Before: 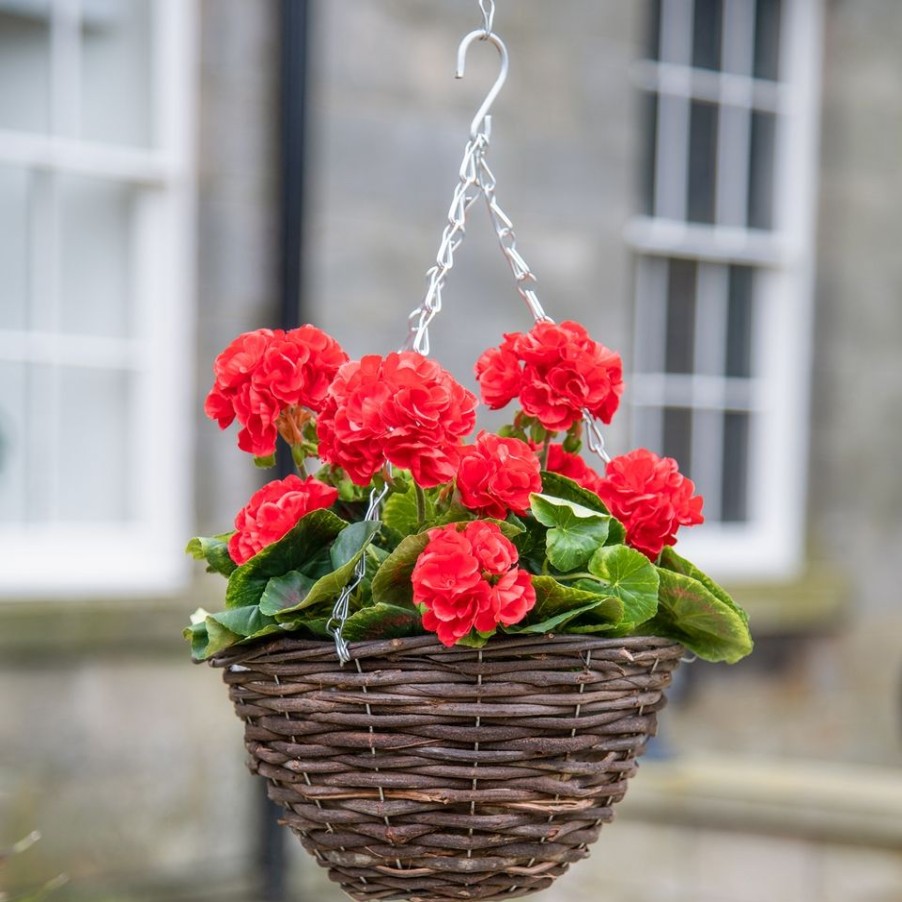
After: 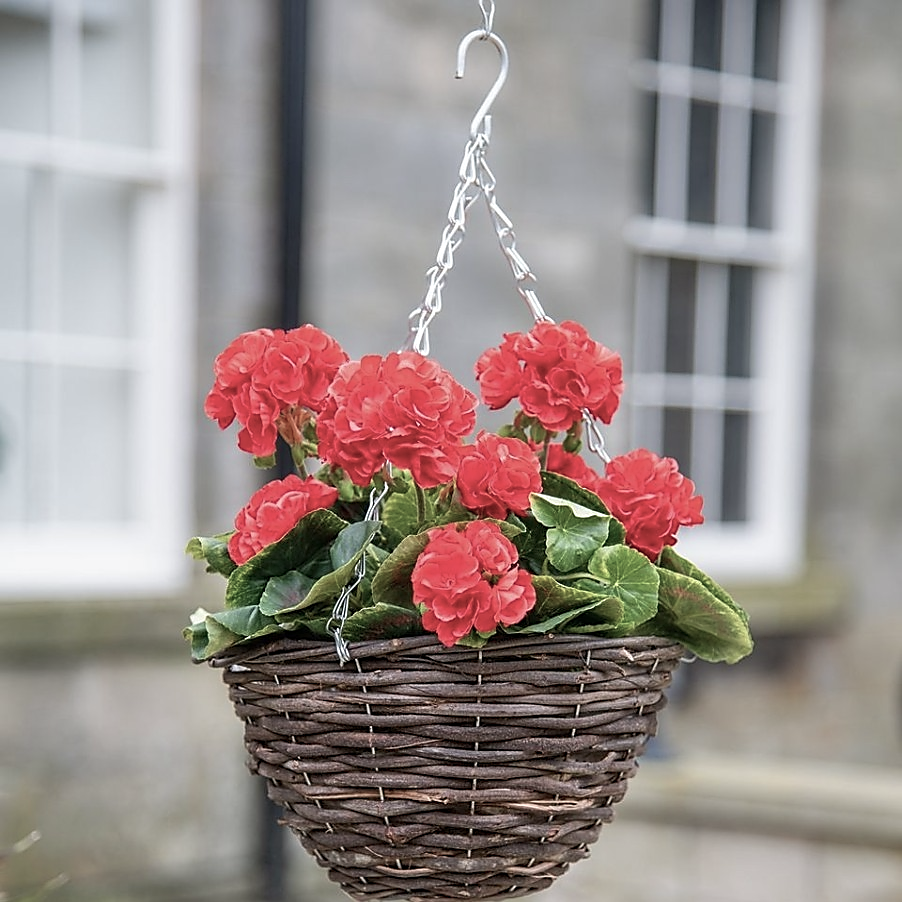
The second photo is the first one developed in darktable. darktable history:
sharpen: radius 1.4, amount 1.25, threshold 0.7
color balance: input saturation 100.43%, contrast fulcrum 14.22%, output saturation 70.41%
